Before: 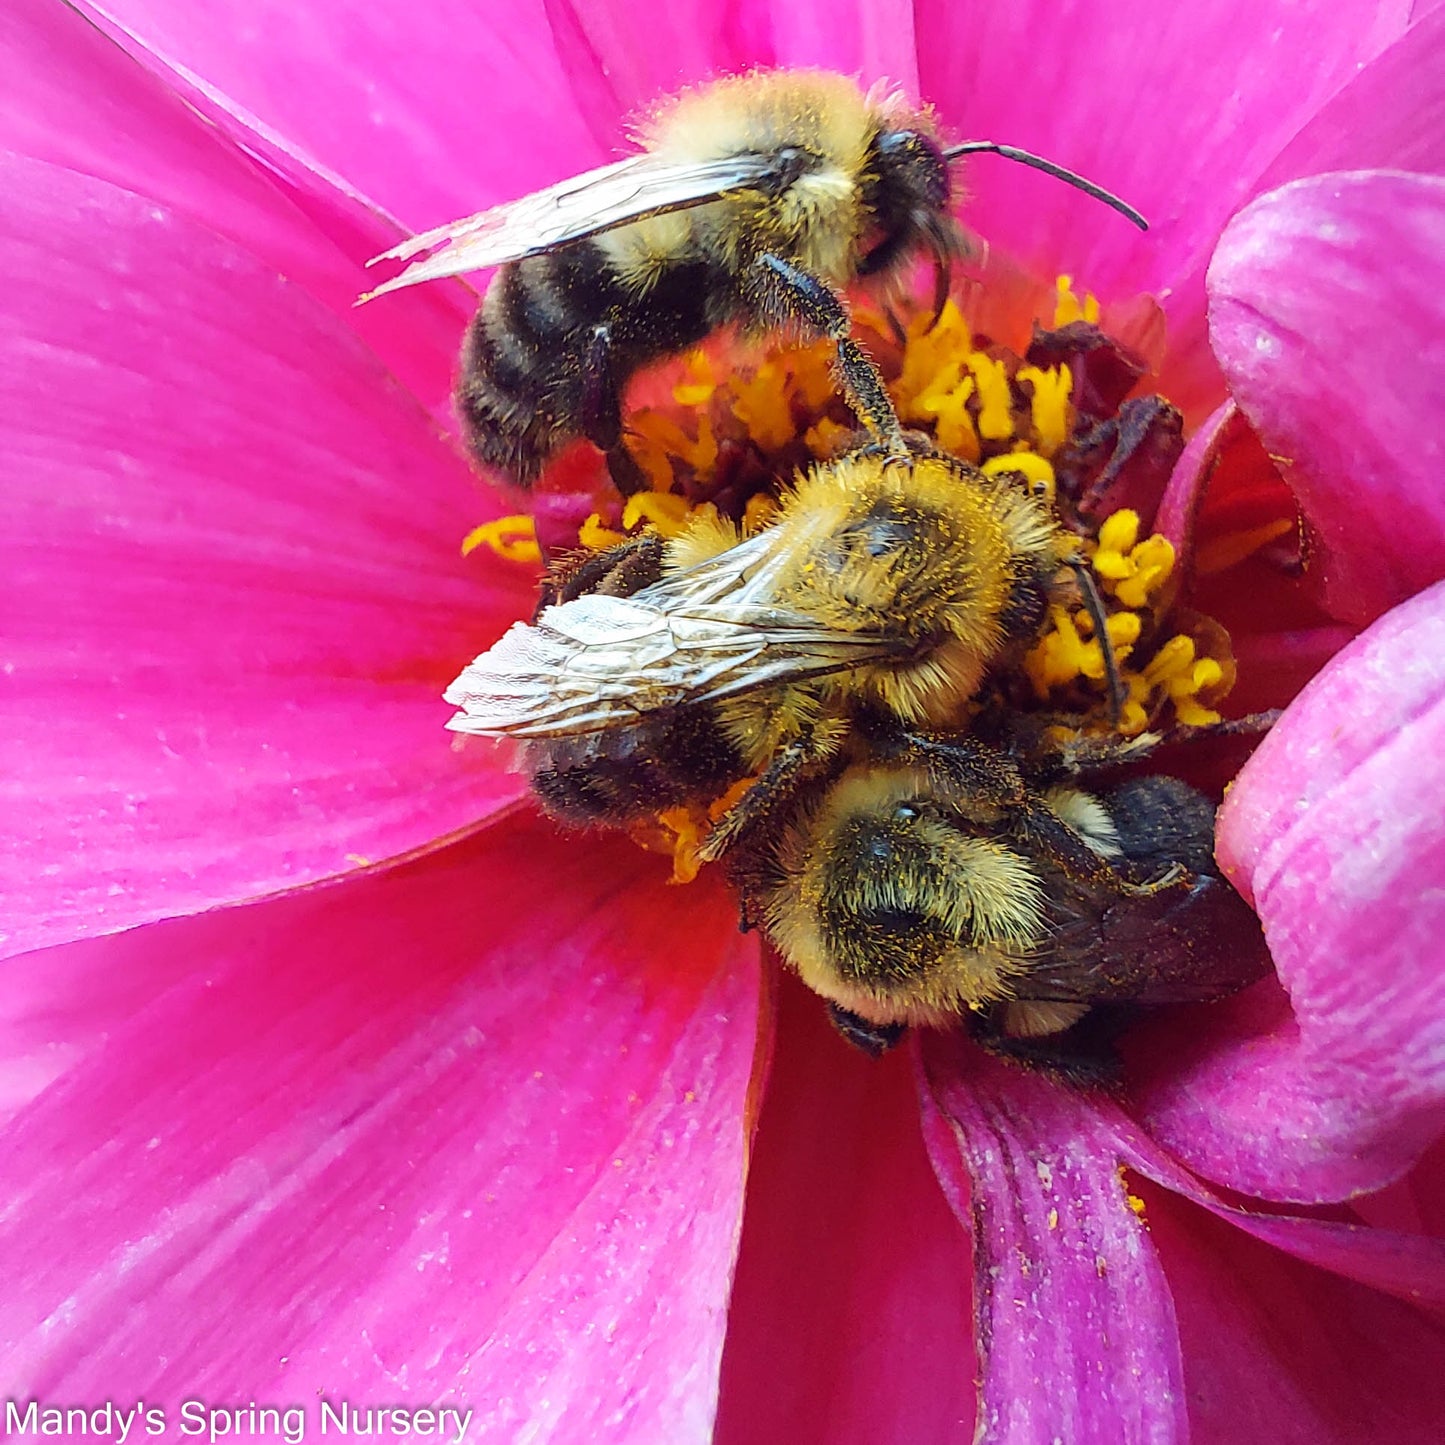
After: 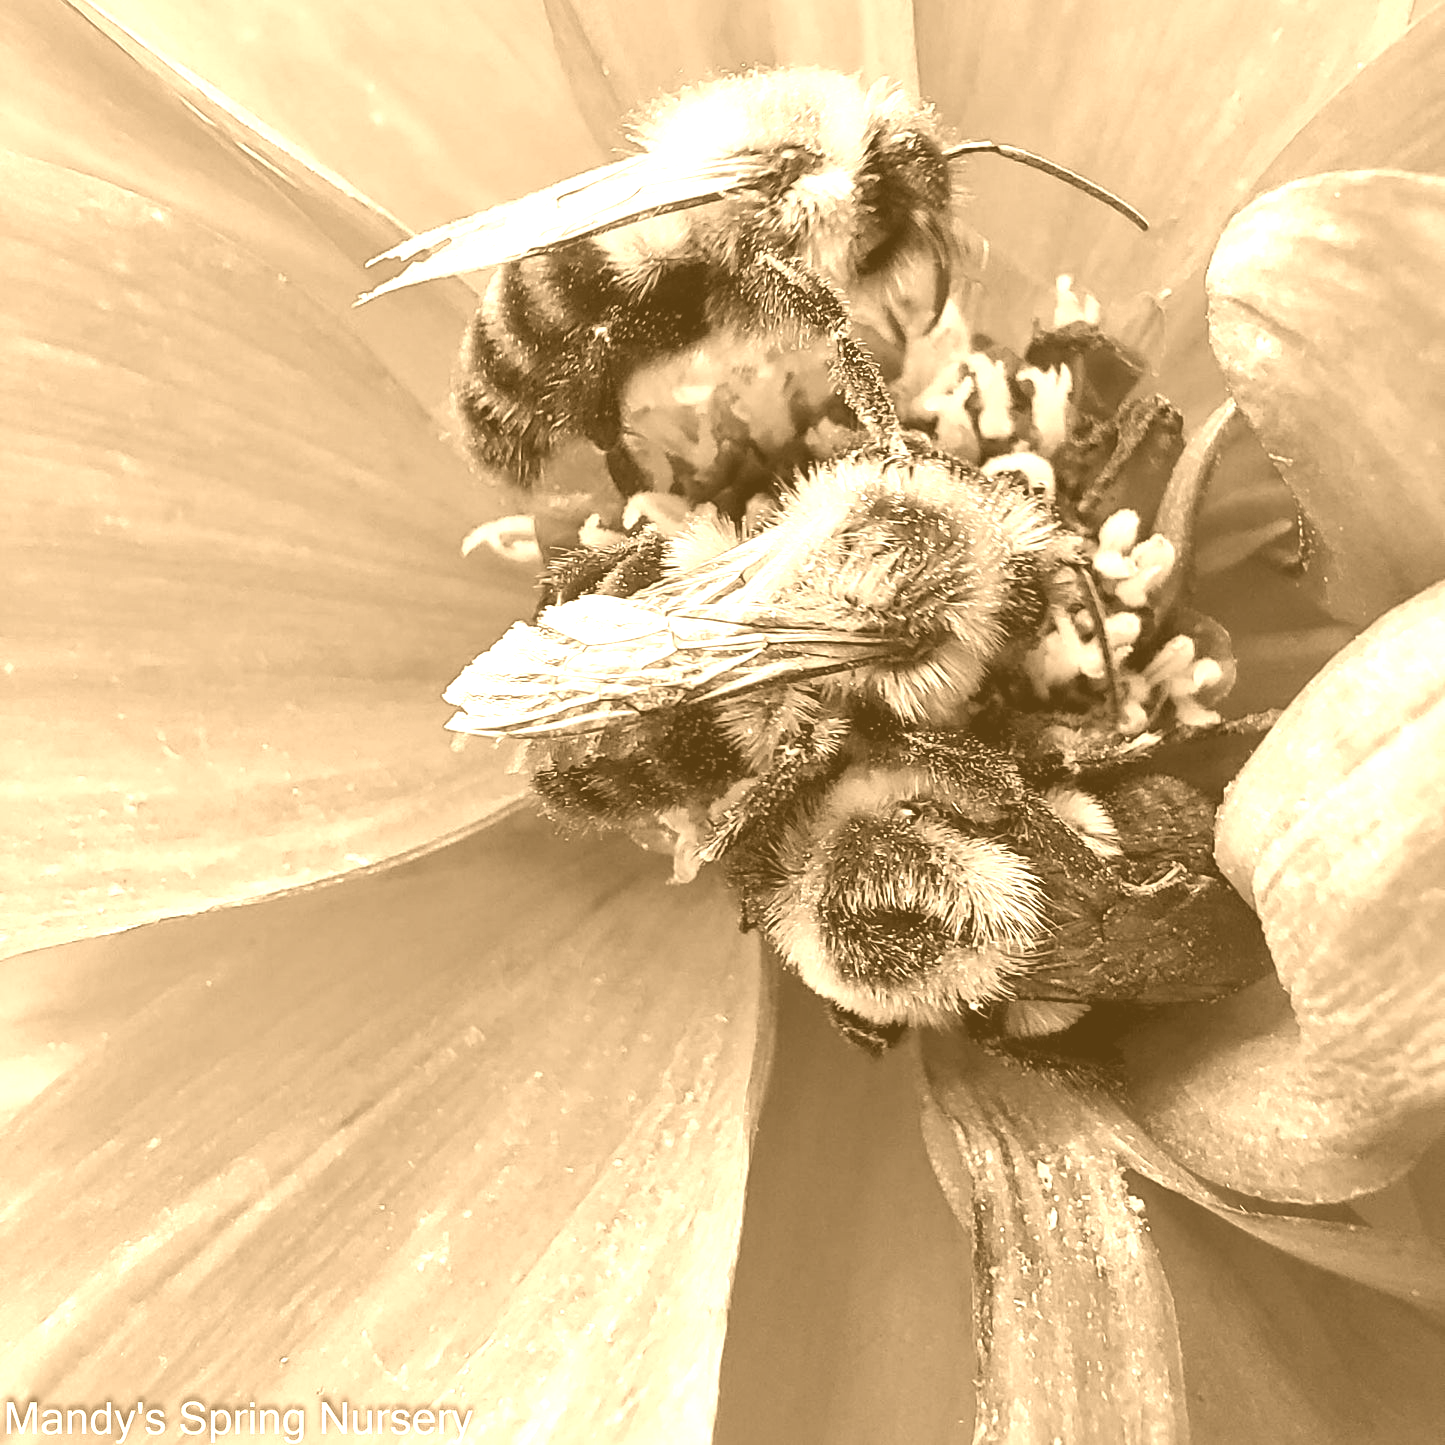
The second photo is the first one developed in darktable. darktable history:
local contrast: mode bilateral grid, contrast 25, coarseness 60, detail 151%, midtone range 0.2
colorize: hue 28.8°, source mix 100%
